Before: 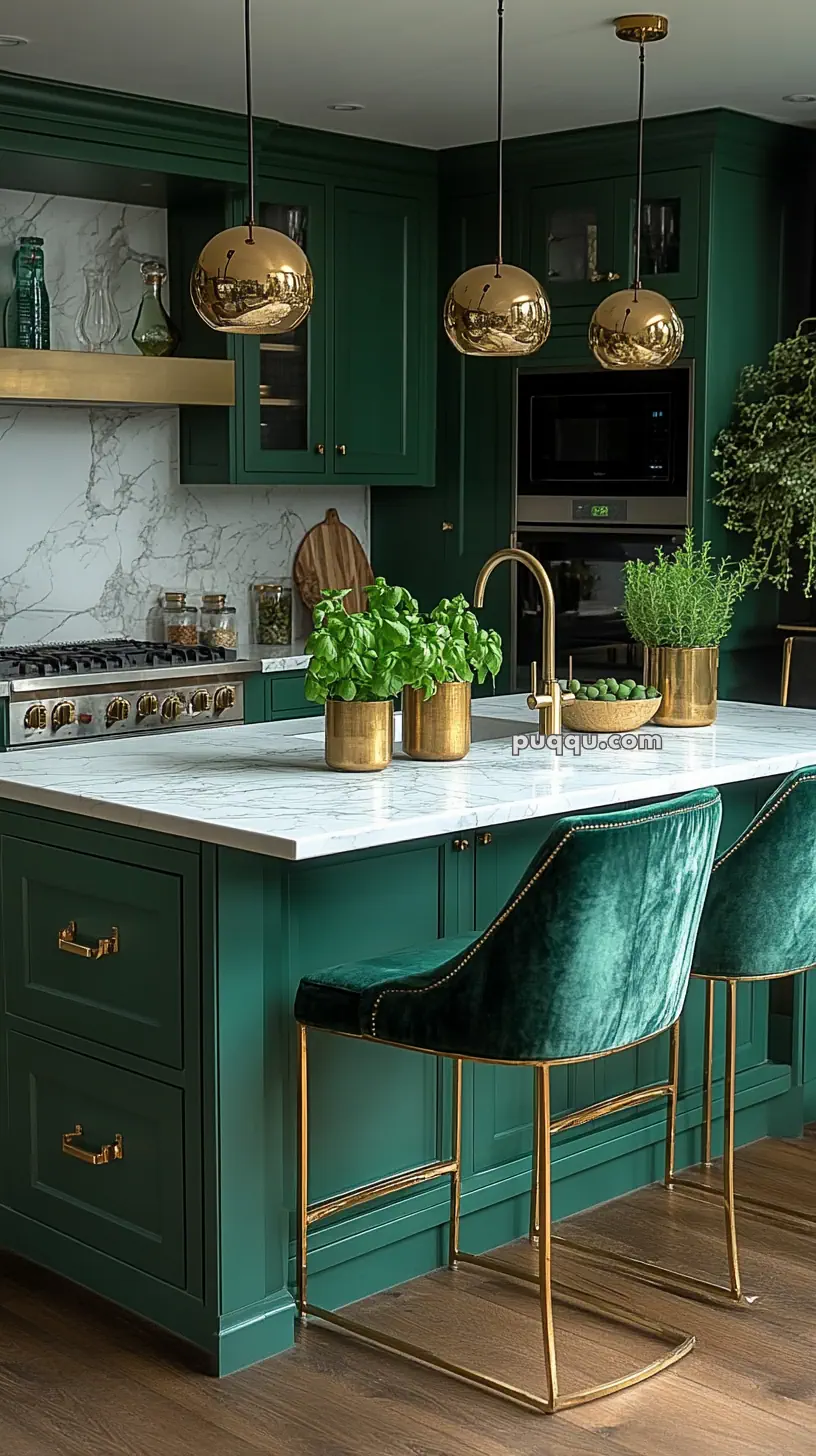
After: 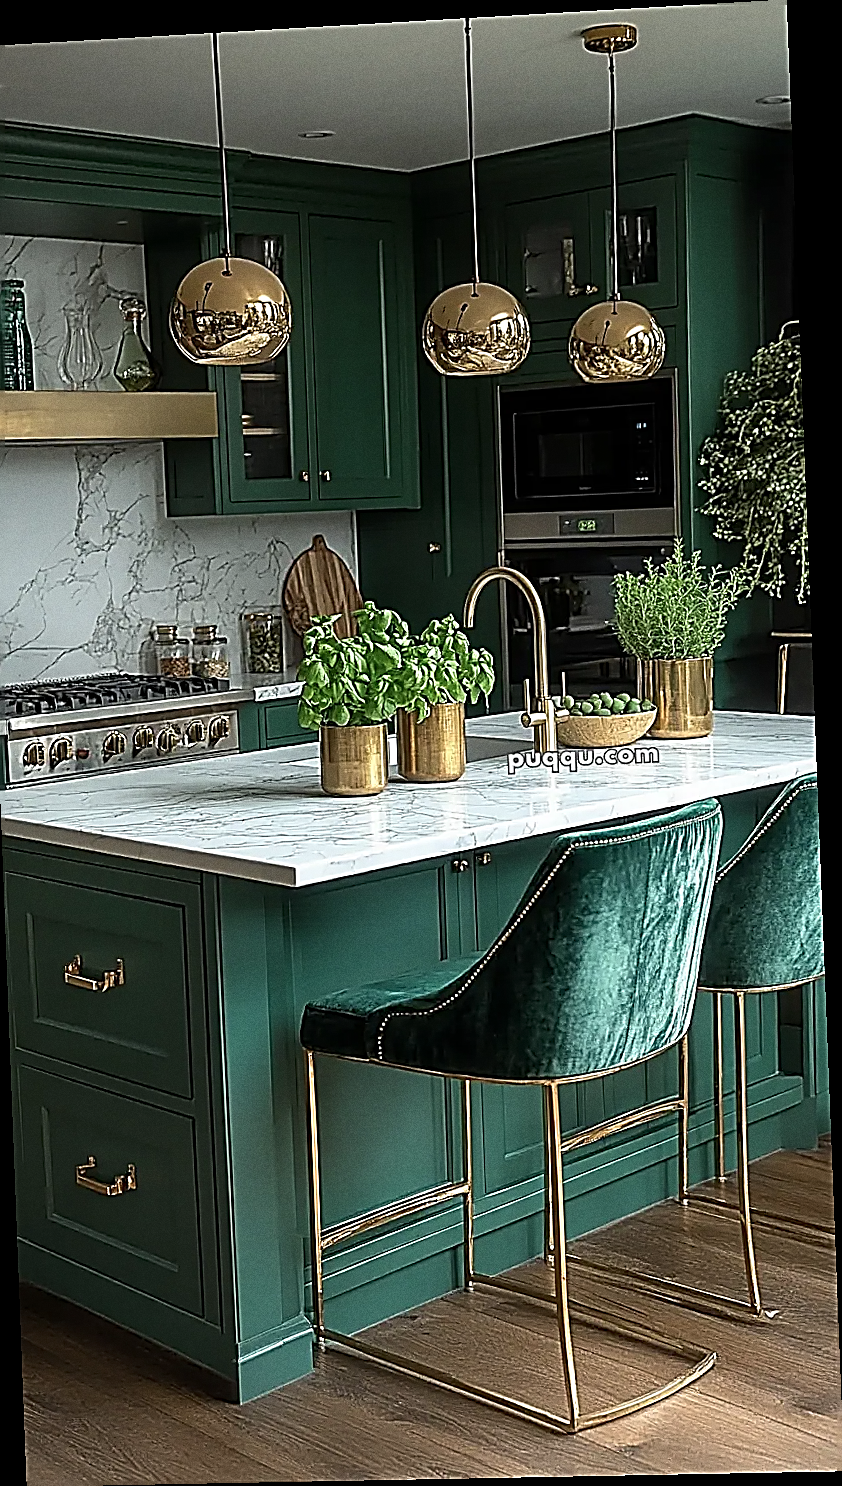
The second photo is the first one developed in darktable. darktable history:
sharpen: amount 2
crop and rotate: left 3.238%
grain: coarseness 0.09 ISO
rotate and perspective: rotation -2.22°, lens shift (horizontal) -0.022, automatic cropping off
color contrast: green-magenta contrast 0.84, blue-yellow contrast 0.86
